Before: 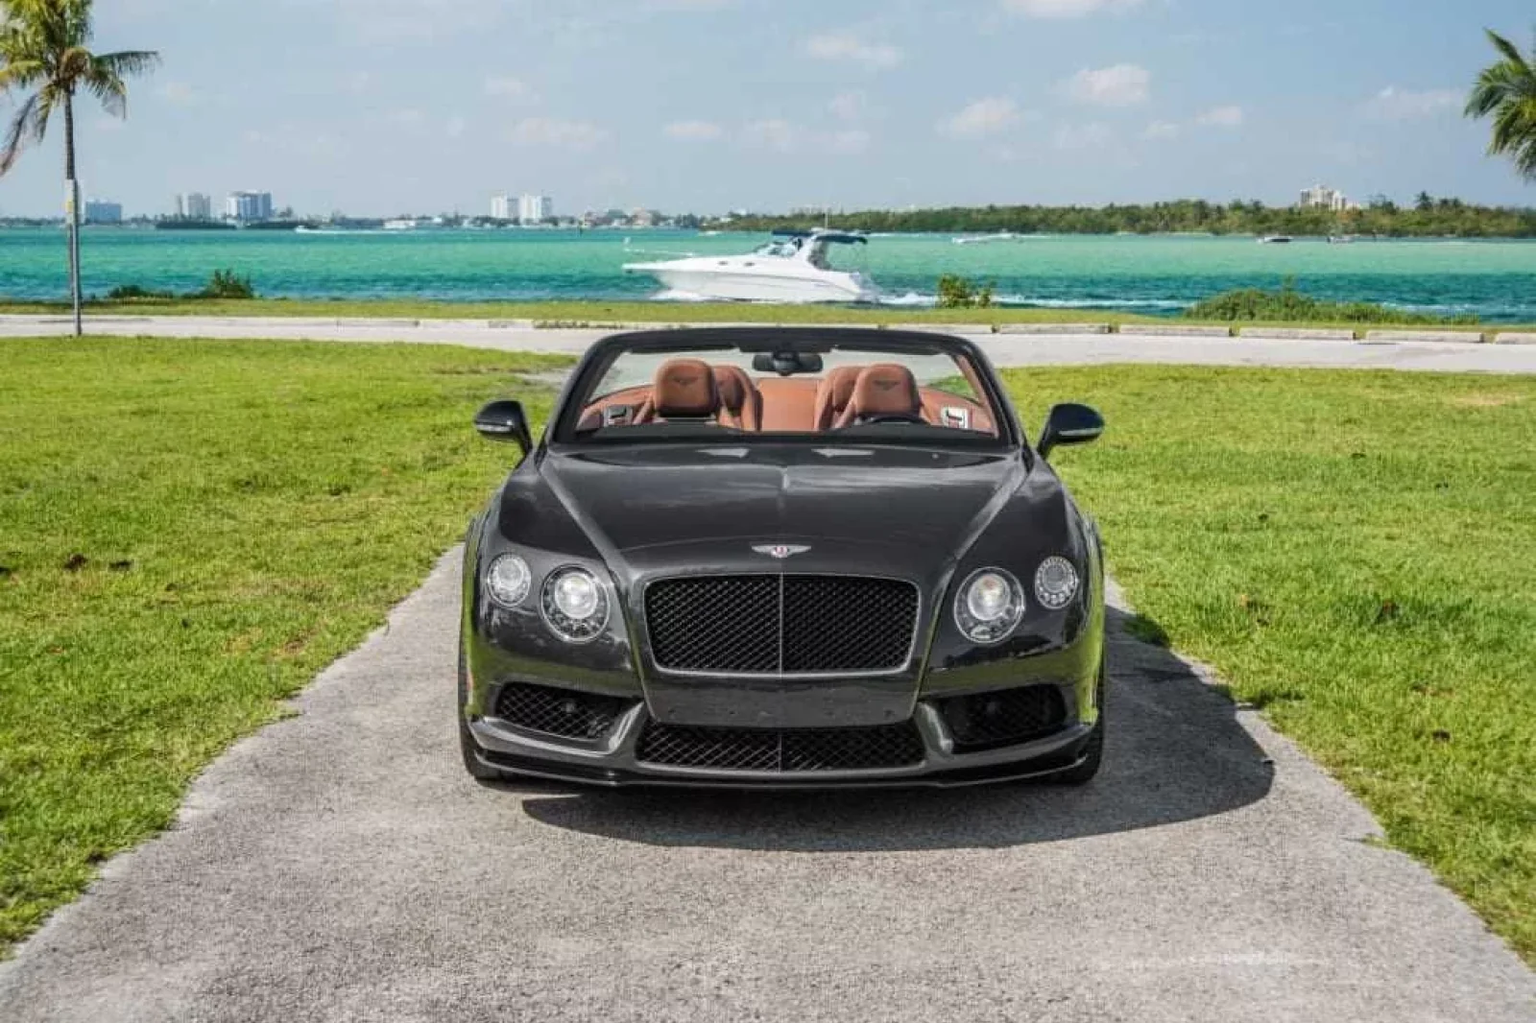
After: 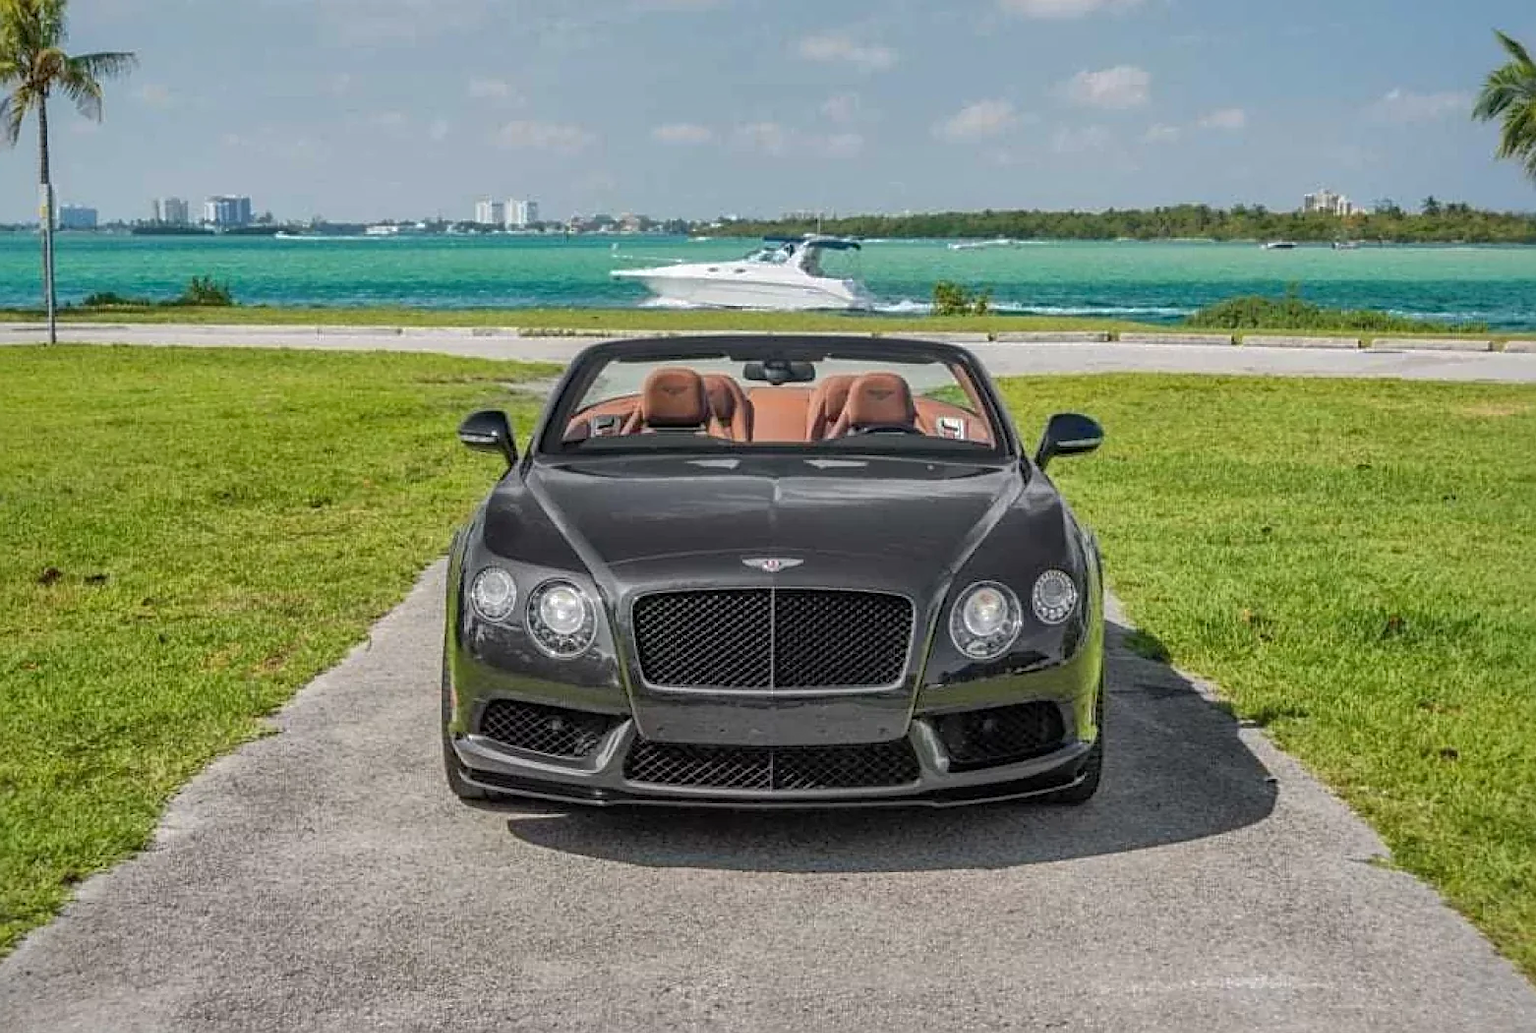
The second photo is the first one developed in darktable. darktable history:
crop and rotate: left 1.778%, right 0.551%, bottom 1.327%
shadows and highlights: highlights -59.75
sharpen: amount 0.491
